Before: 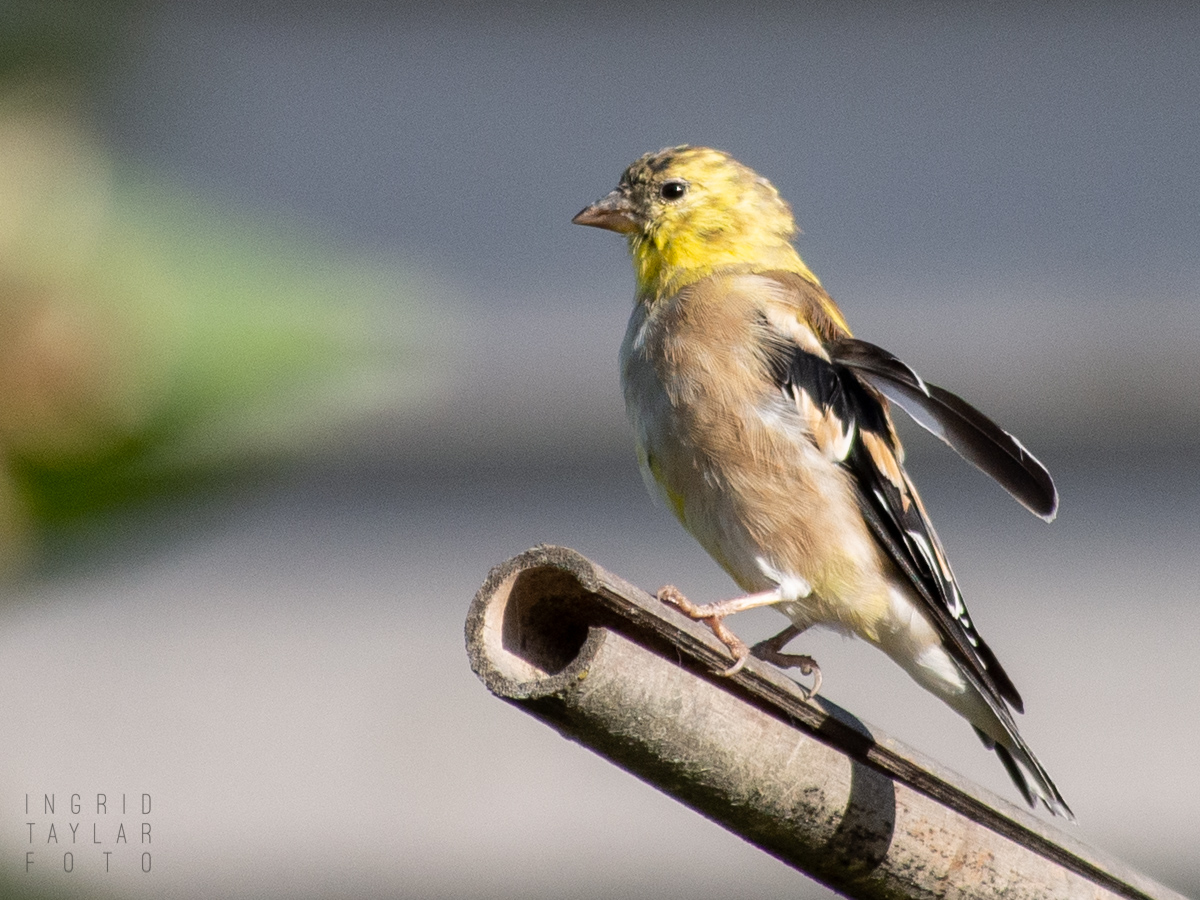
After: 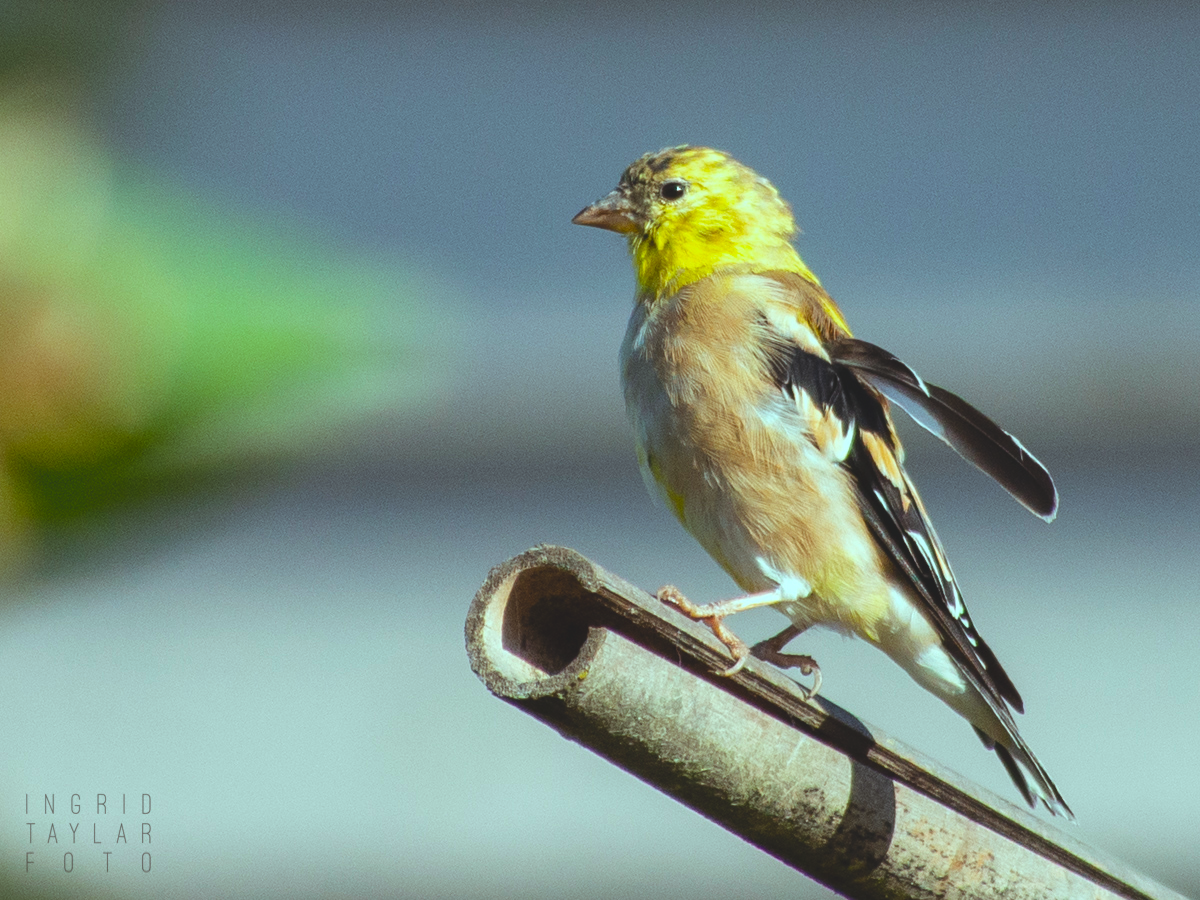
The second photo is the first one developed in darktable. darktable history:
color balance rgb: highlights gain › chroma 4.084%, highlights gain › hue 200.63°, global offset › luminance 1.485%, perceptual saturation grading › global saturation 36.08%, global vibrance 20%
